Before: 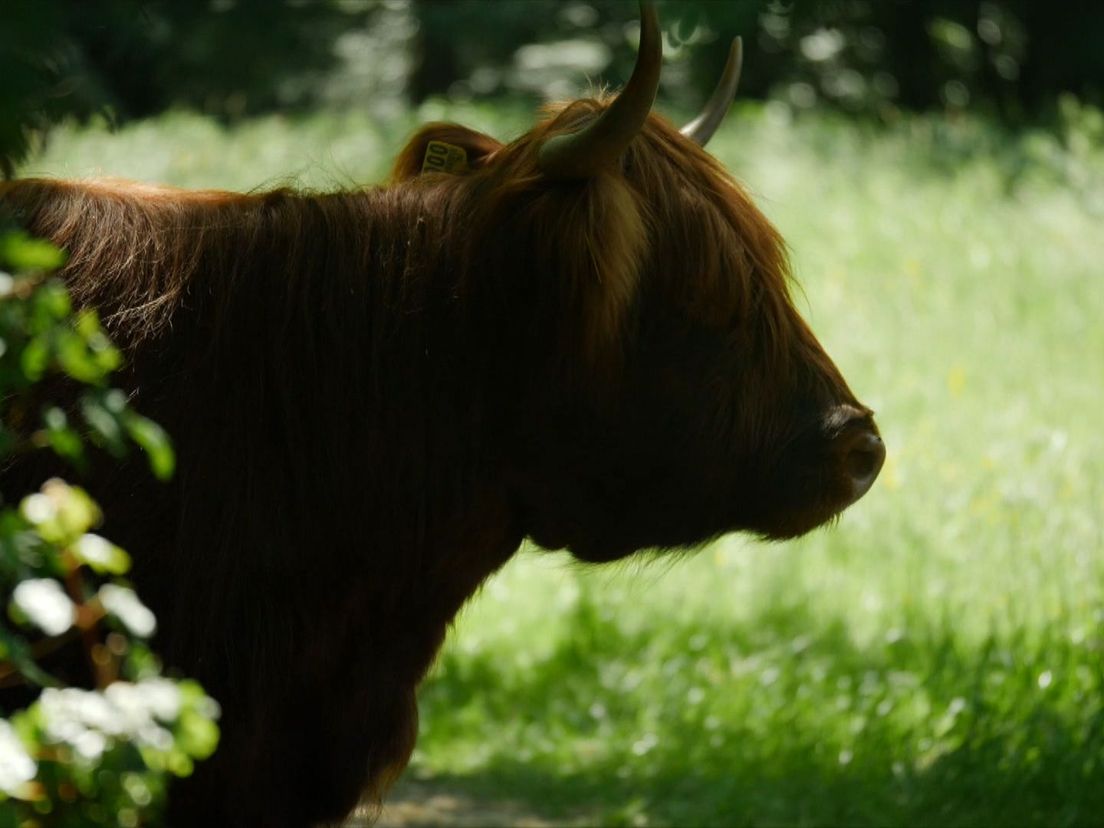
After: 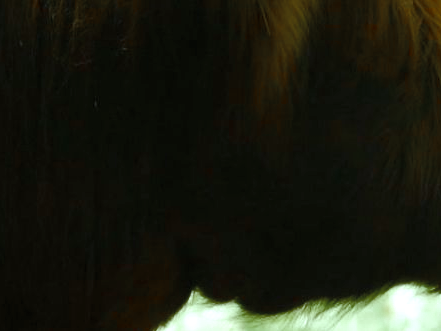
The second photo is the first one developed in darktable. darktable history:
color correction: highlights a* -9.35, highlights b* -23.15
exposure: exposure 0.566 EV, compensate highlight preservation false
crop: left 30%, top 30%, right 30%, bottom 30%
contrast brightness saturation: contrast 0.1, brightness 0.03, saturation 0.09
color zones: curves: ch0 [(0, 0.48) (0.209, 0.398) (0.305, 0.332) (0.429, 0.493) (0.571, 0.5) (0.714, 0.5) (0.857, 0.5) (1, 0.48)]; ch1 [(0, 0.736) (0.143, 0.625) (0.225, 0.371) (0.429, 0.256) (0.571, 0.241) (0.714, 0.213) (0.857, 0.48) (1, 0.736)]; ch2 [(0, 0.448) (0.143, 0.498) (0.286, 0.5) (0.429, 0.5) (0.571, 0.5) (0.714, 0.5) (0.857, 0.5) (1, 0.448)]
color balance: output saturation 120%
color balance rgb: linear chroma grading › shadows 32%, linear chroma grading › global chroma -2%, linear chroma grading › mid-tones 4%, perceptual saturation grading › global saturation -2%, perceptual saturation grading › highlights -8%, perceptual saturation grading › mid-tones 8%, perceptual saturation grading › shadows 4%, perceptual brilliance grading › highlights 8%, perceptual brilliance grading › mid-tones 4%, perceptual brilliance grading › shadows 2%, global vibrance 16%, saturation formula JzAzBz (2021)
